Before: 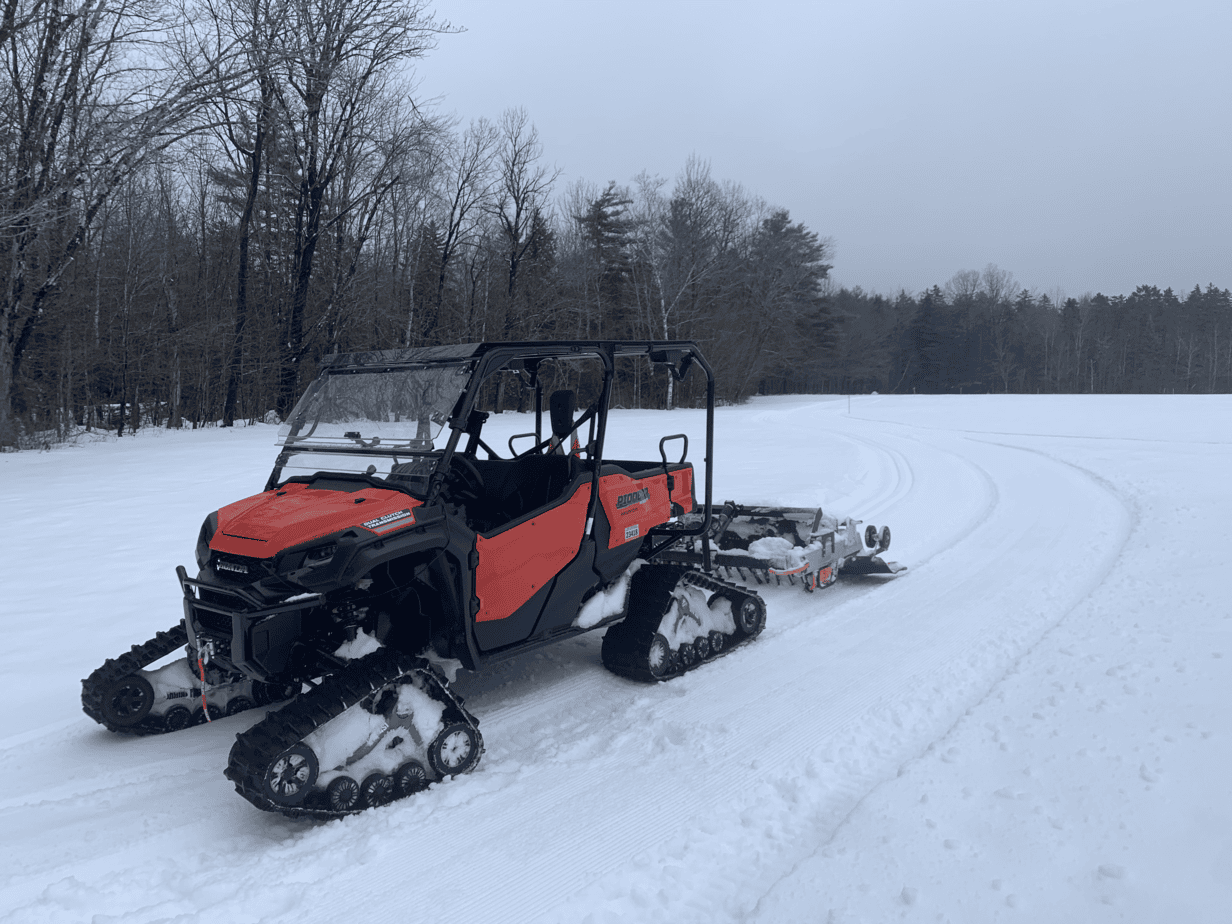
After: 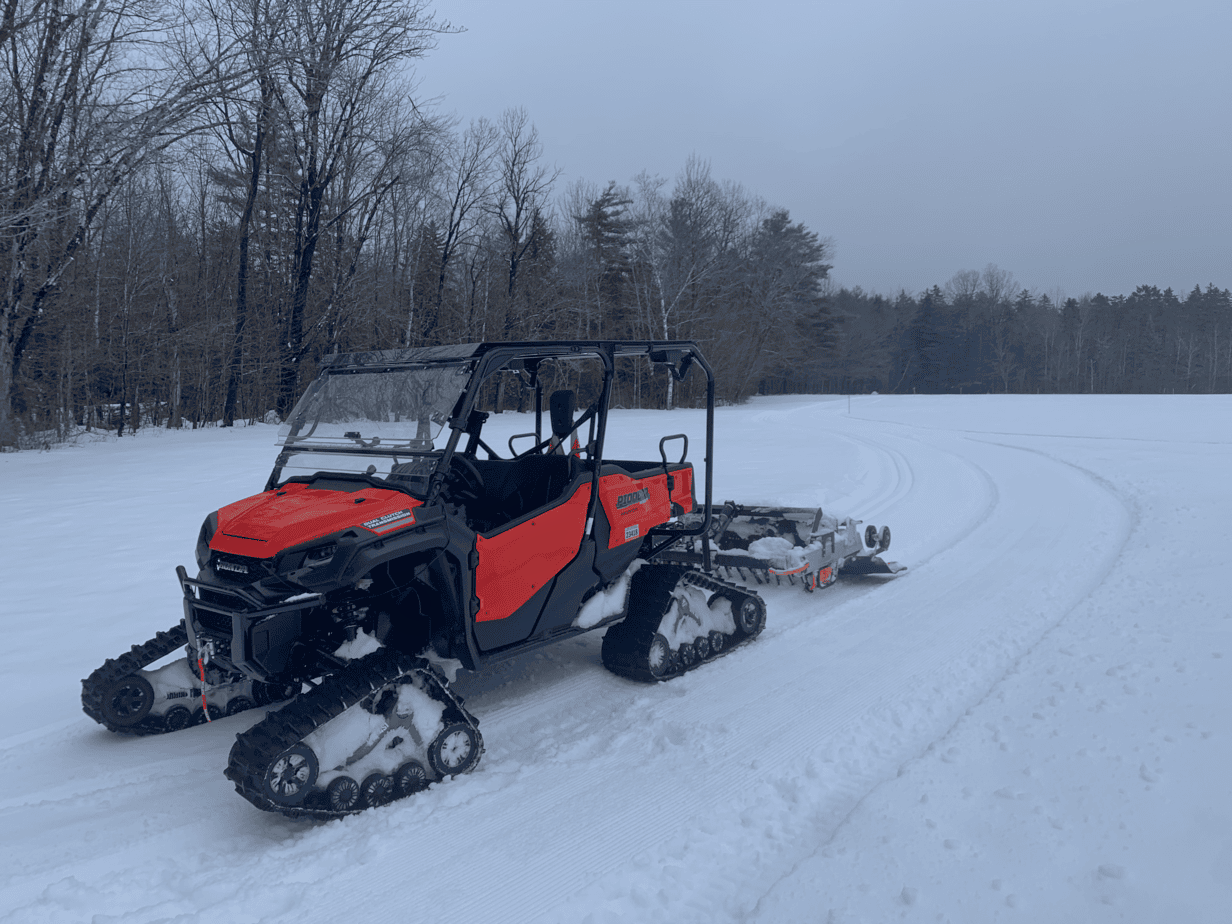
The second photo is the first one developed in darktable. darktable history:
tone equalizer: -8 EV 0.25 EV, -7 EV 0.417 EV, -6 EV 0.417 EV, -5 EV 0.25 EV, -3 EV -0.25 EV, -2 EV -0.417 EV, -1 EV -0.417 EV, +0 EV -0.25 EV, edges refinement/feathering 500, mask exposure compensation -1.57 EV, preserve details guided filter
color balance rgb: perceptual saturation grading › global saturation 30%, global vibrance 20%
